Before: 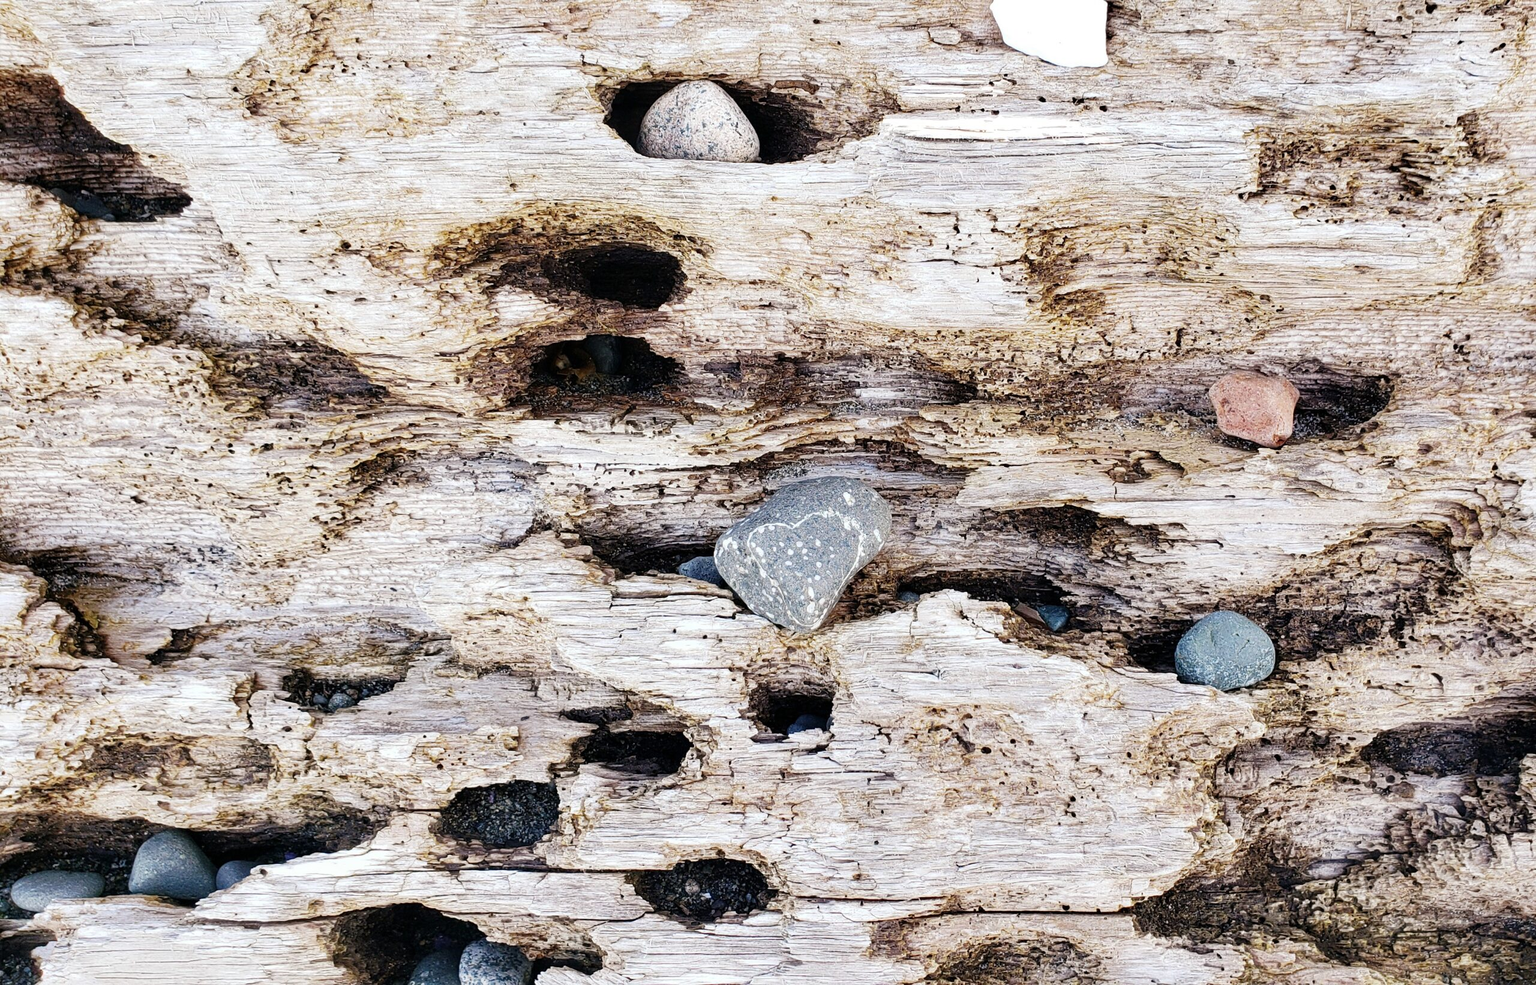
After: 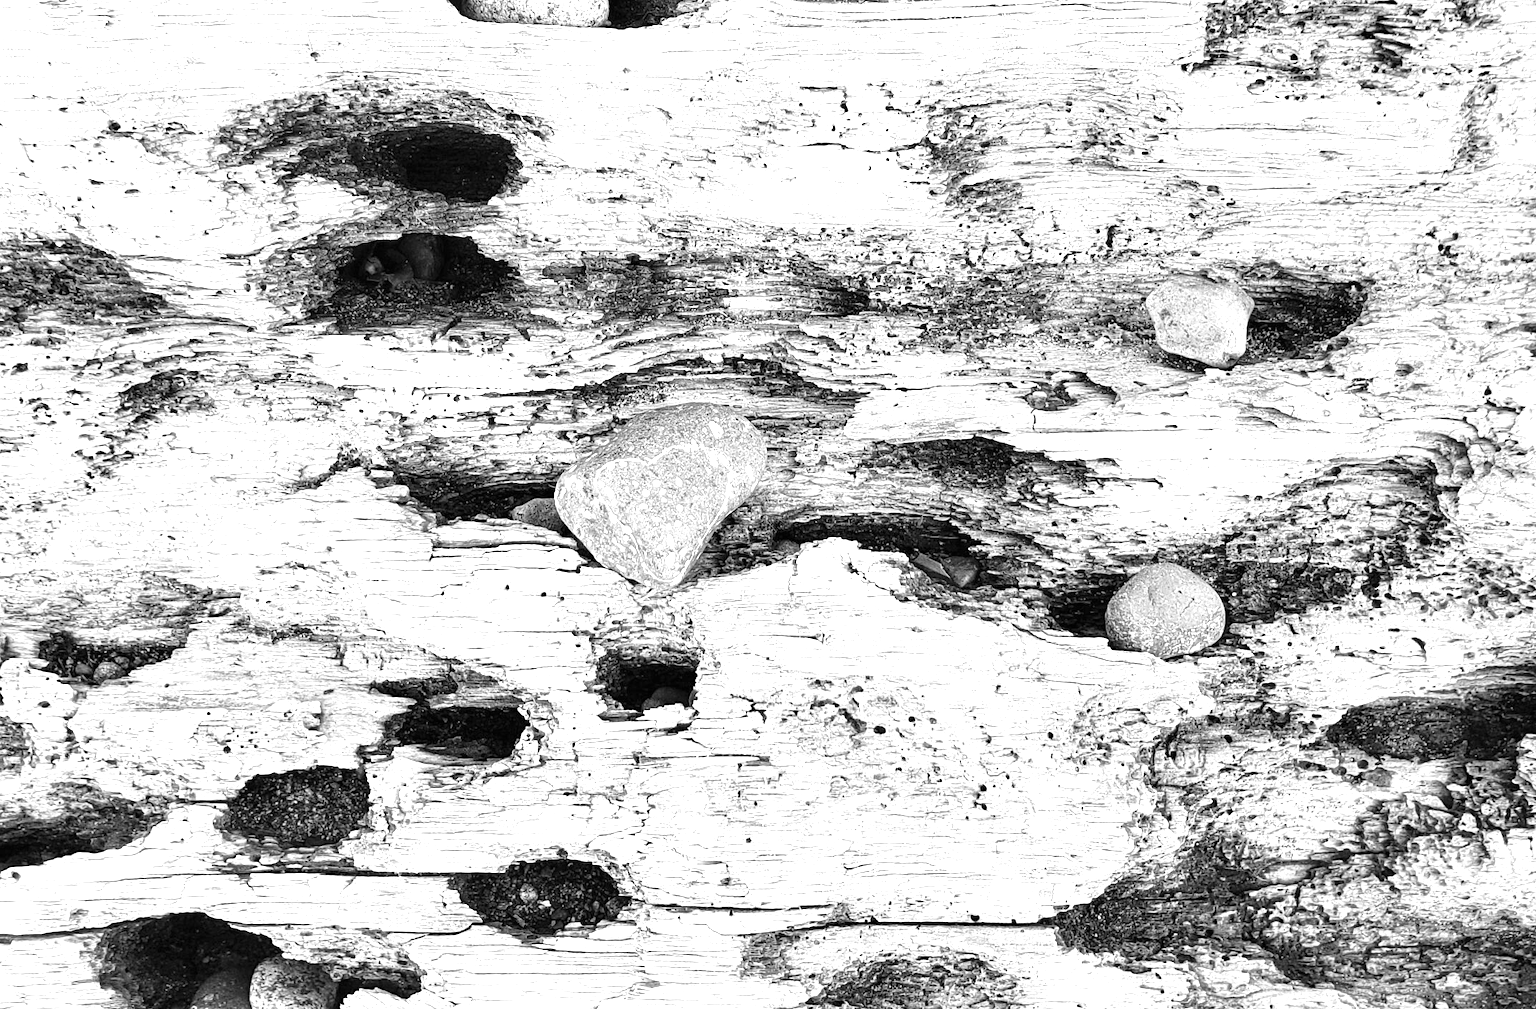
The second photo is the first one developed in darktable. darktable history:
exposure: black level correction 0, exposure 1.1 EV, compensate exposure bias true, compensate highlight preservation false
monochrome: a 14.95, b -89.96
crop: left 16.315%, top 14.246%
color calibration: x 0.37, y 0.382, temperature 4313.32 K
